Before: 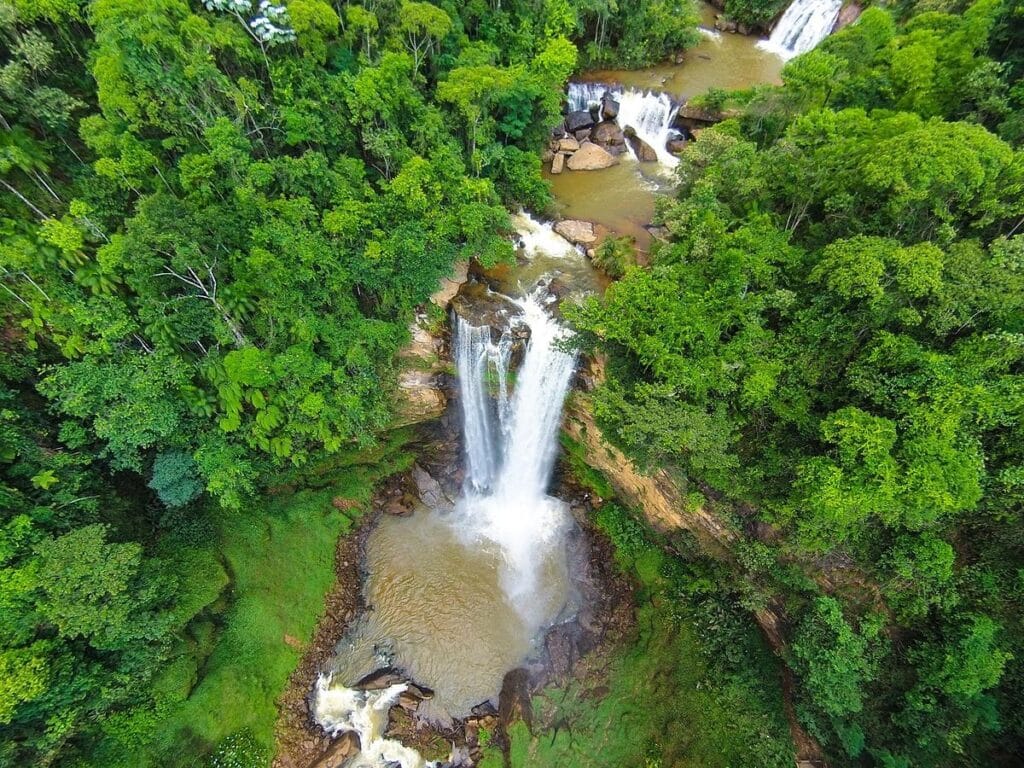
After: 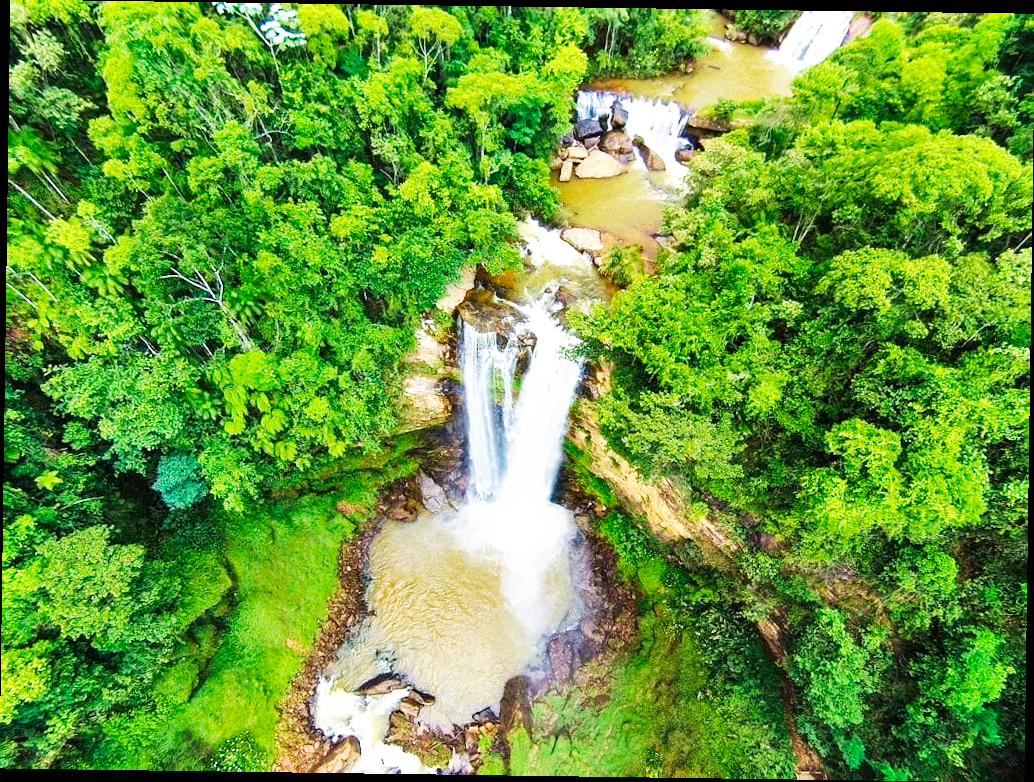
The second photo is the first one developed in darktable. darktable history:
rotate and perspective: rotation 0.8°, automatic cropping off
base curve: curves: ch0 [(0, 0) (0.007, 0.004) (0.027, 0.03) (0.046, 0.07) (0.207, 0.54) (0.442, 0.872) (0.673, 0.972) (1, 1)], preserve colors none
shadows and highlights: soften with gaussian
velvia: on, module defaults
